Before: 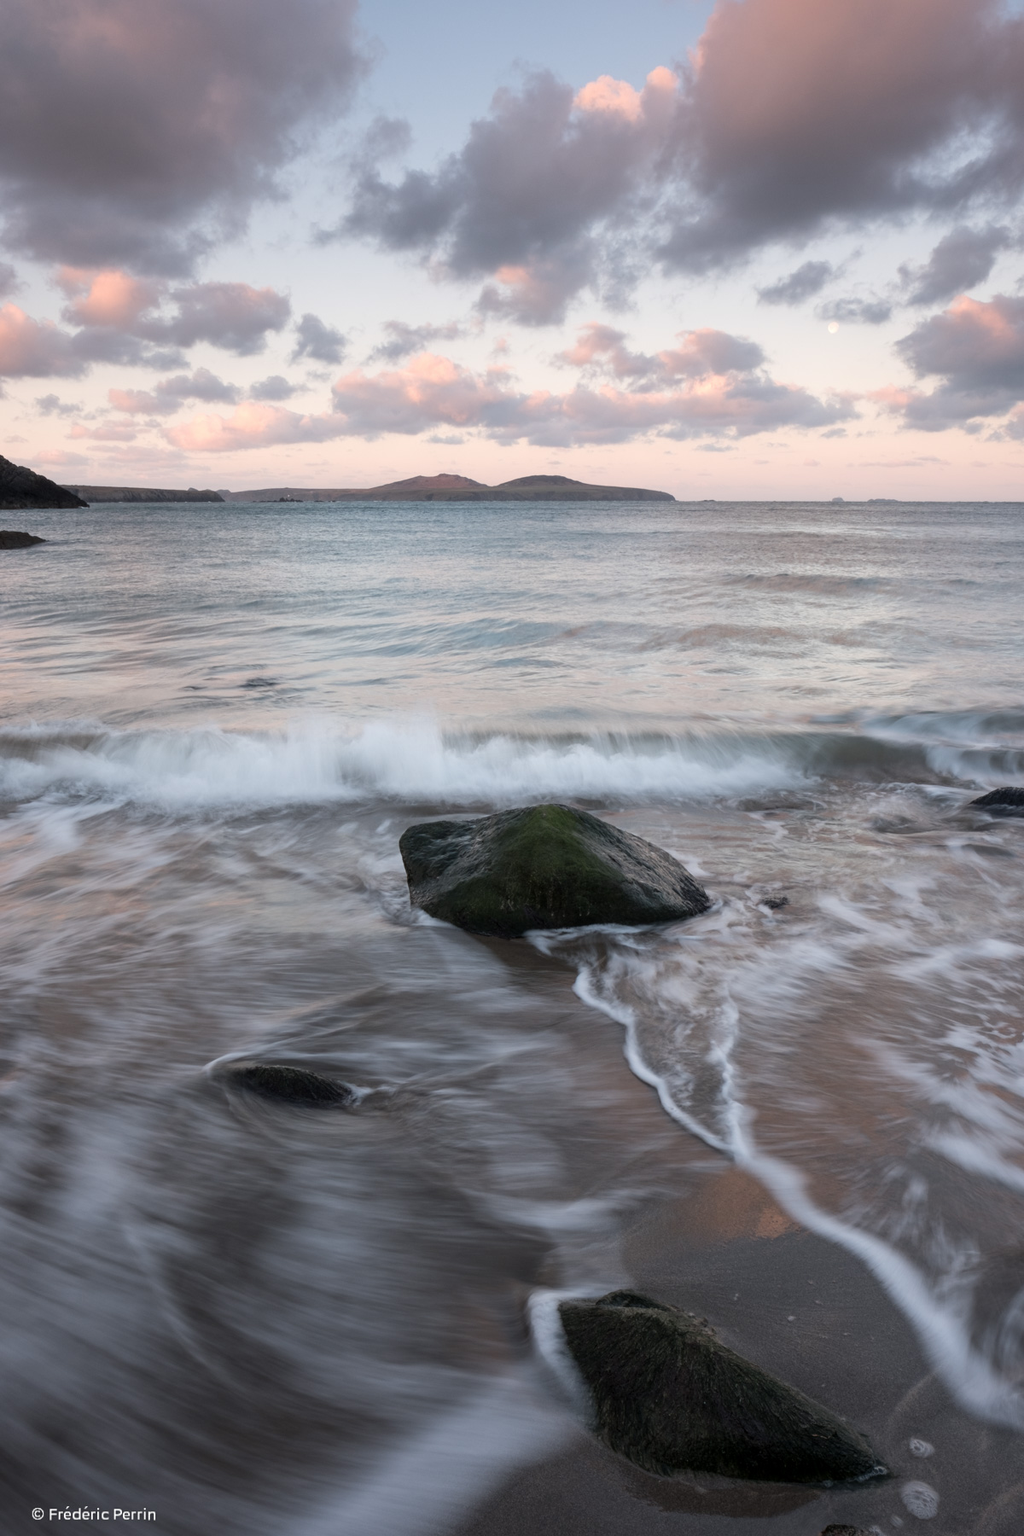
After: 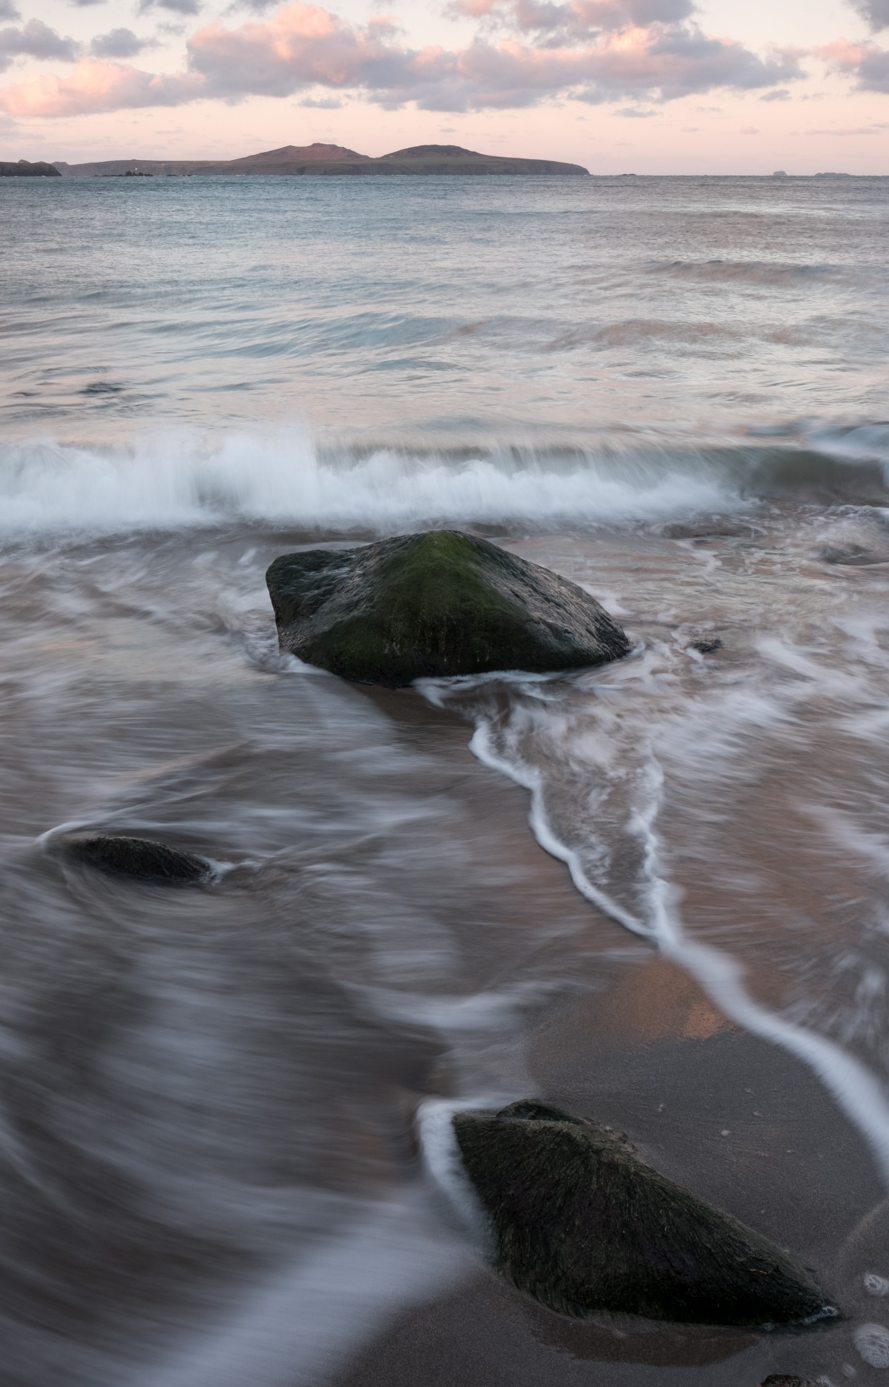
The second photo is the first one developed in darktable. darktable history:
crop: left 16.876%, top 22.913%, right 8.971%
